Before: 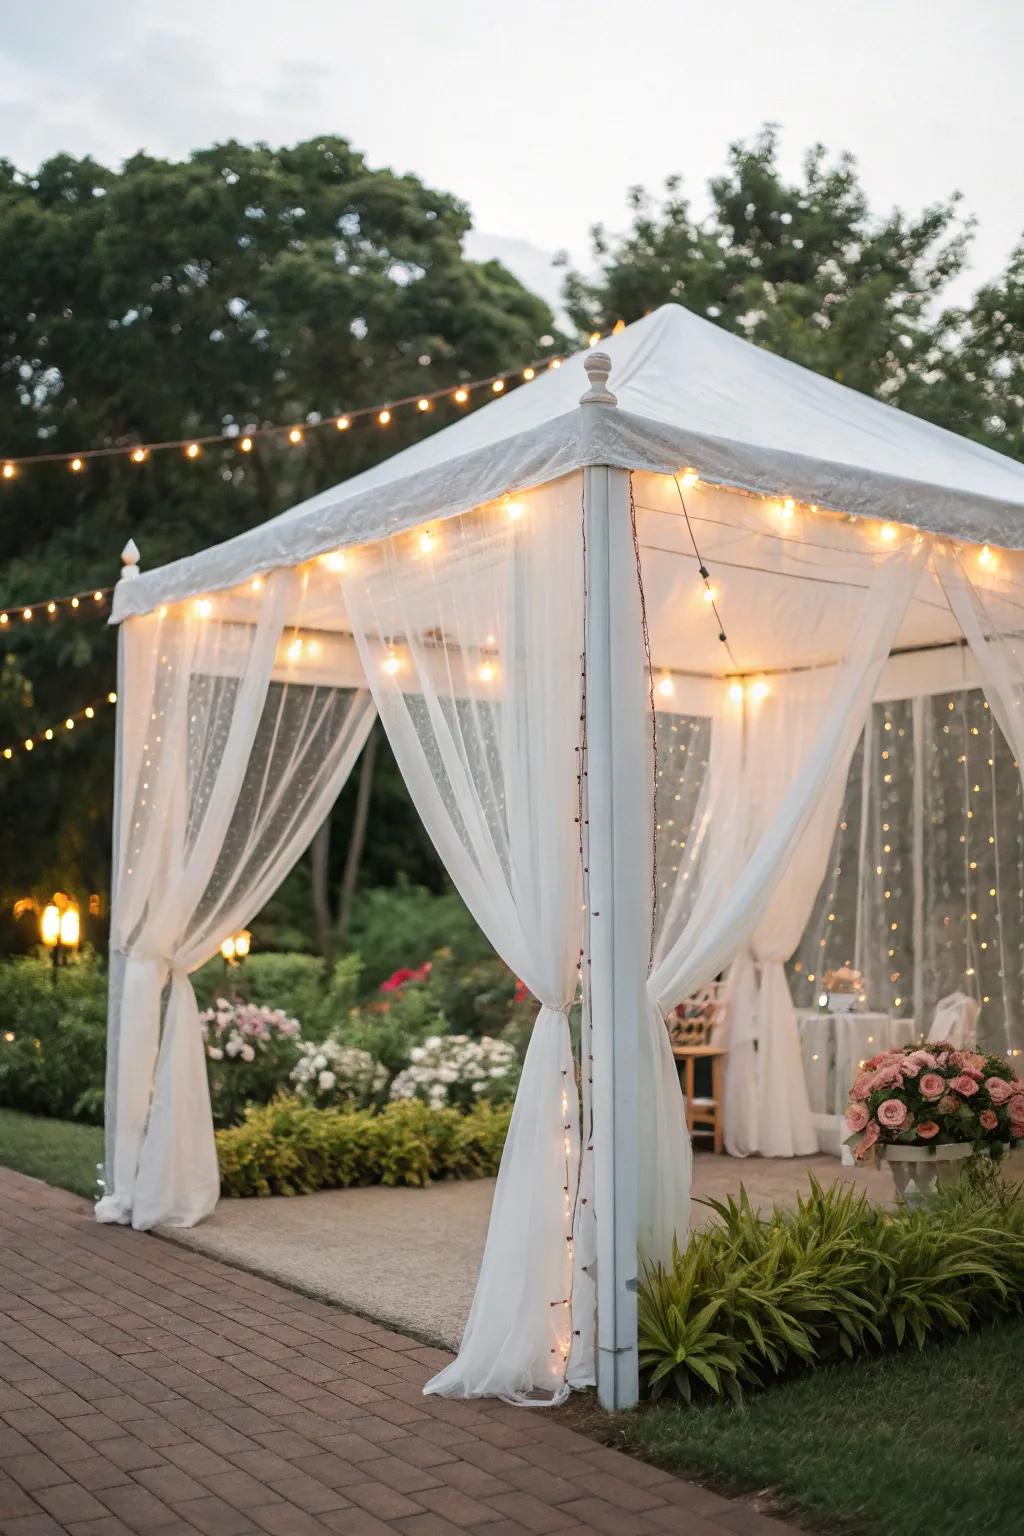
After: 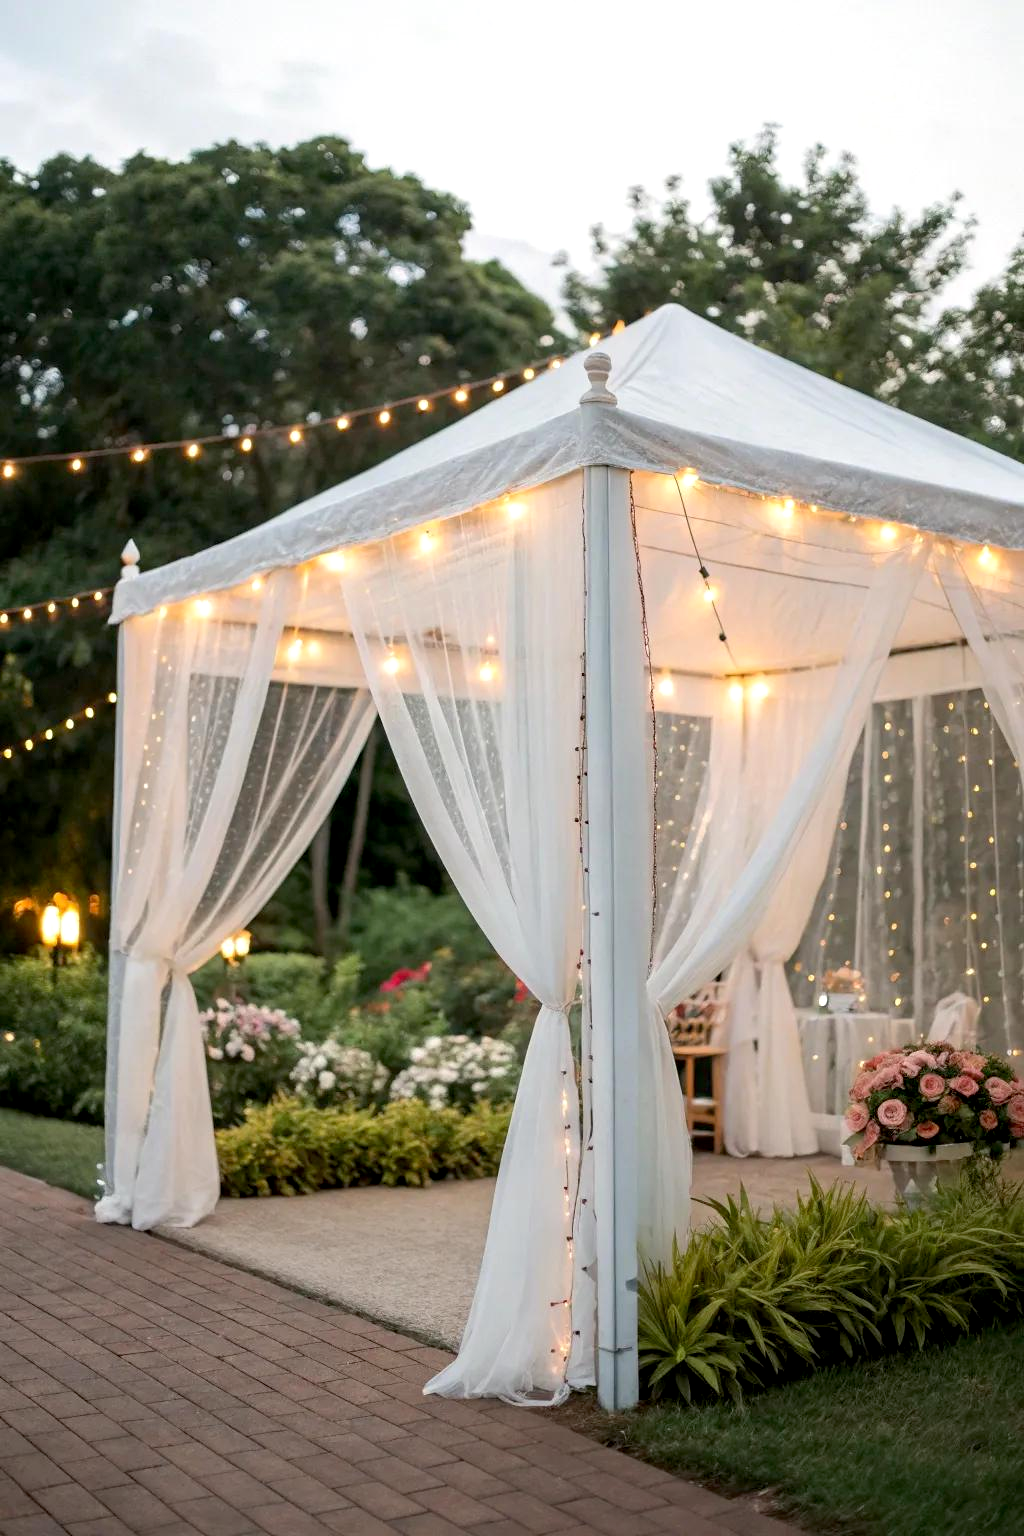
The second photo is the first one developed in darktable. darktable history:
exposure: black level correction 0.007, exposure 0.159 EV, compensate highlight preservation false
rotate and perspective: automatic cropping original format, crop left 0, crop top 0
